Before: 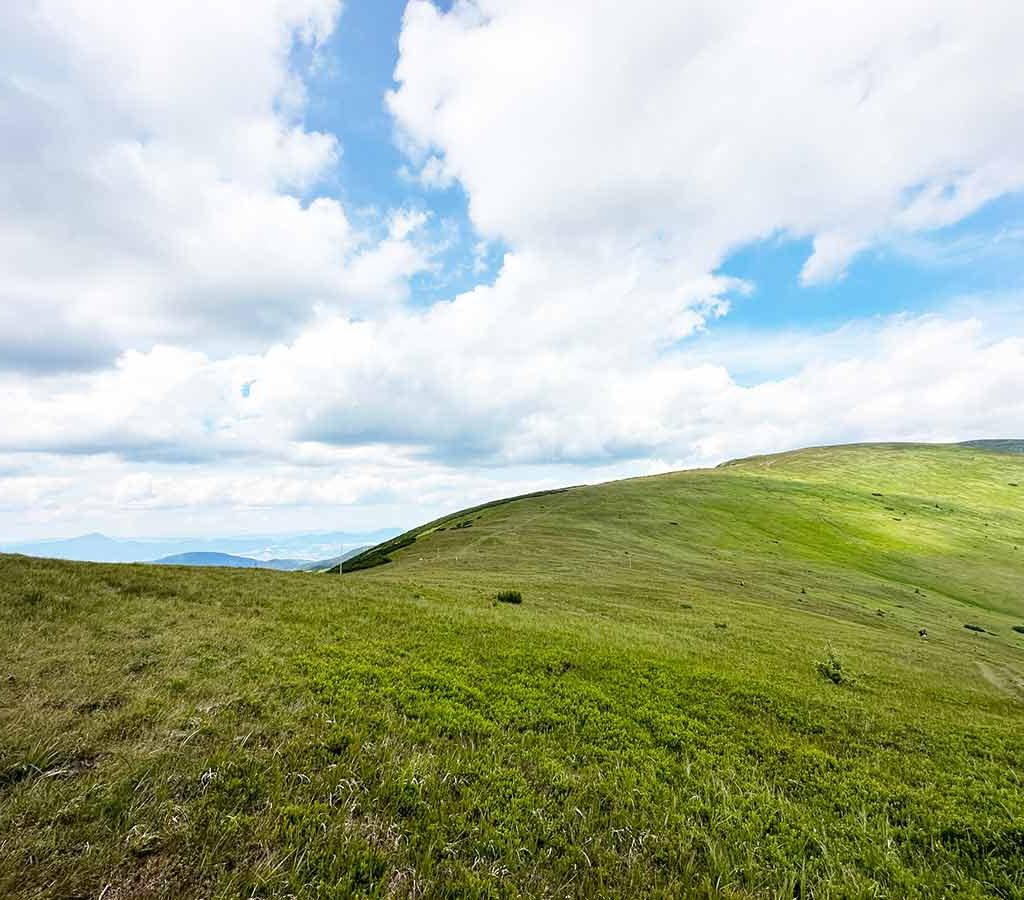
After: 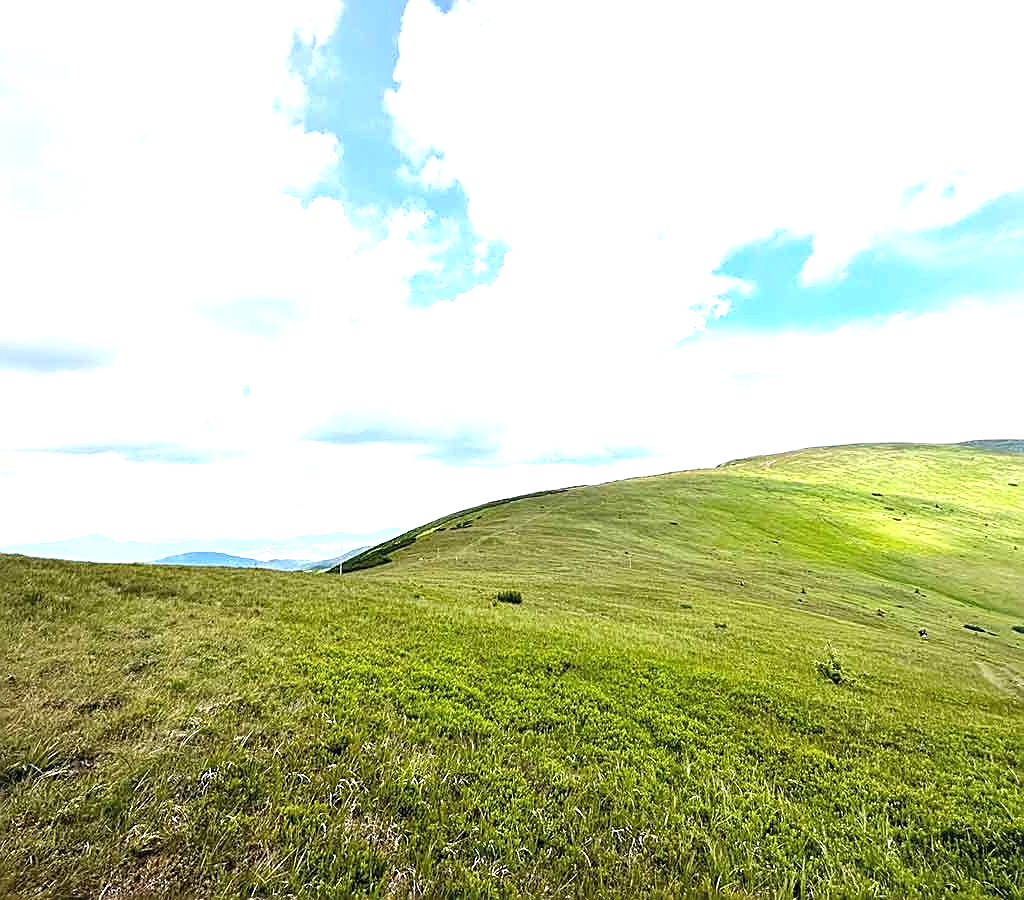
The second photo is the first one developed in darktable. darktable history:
exposure: black level correction -0.002, exposure 0.708 EV, compensate exposure bias true, compensate highlight preservation false
sharpen: on, module defaults
